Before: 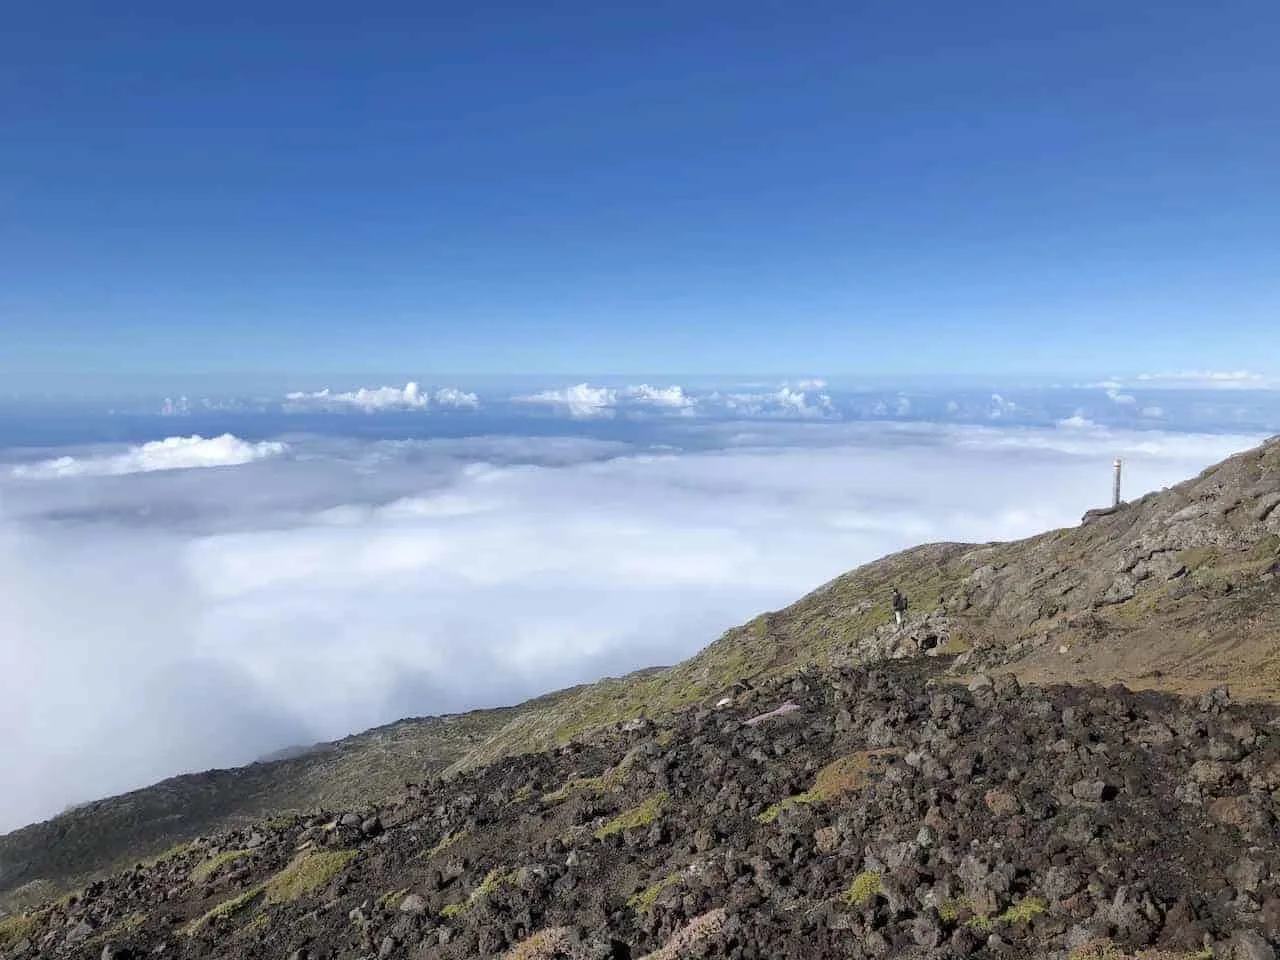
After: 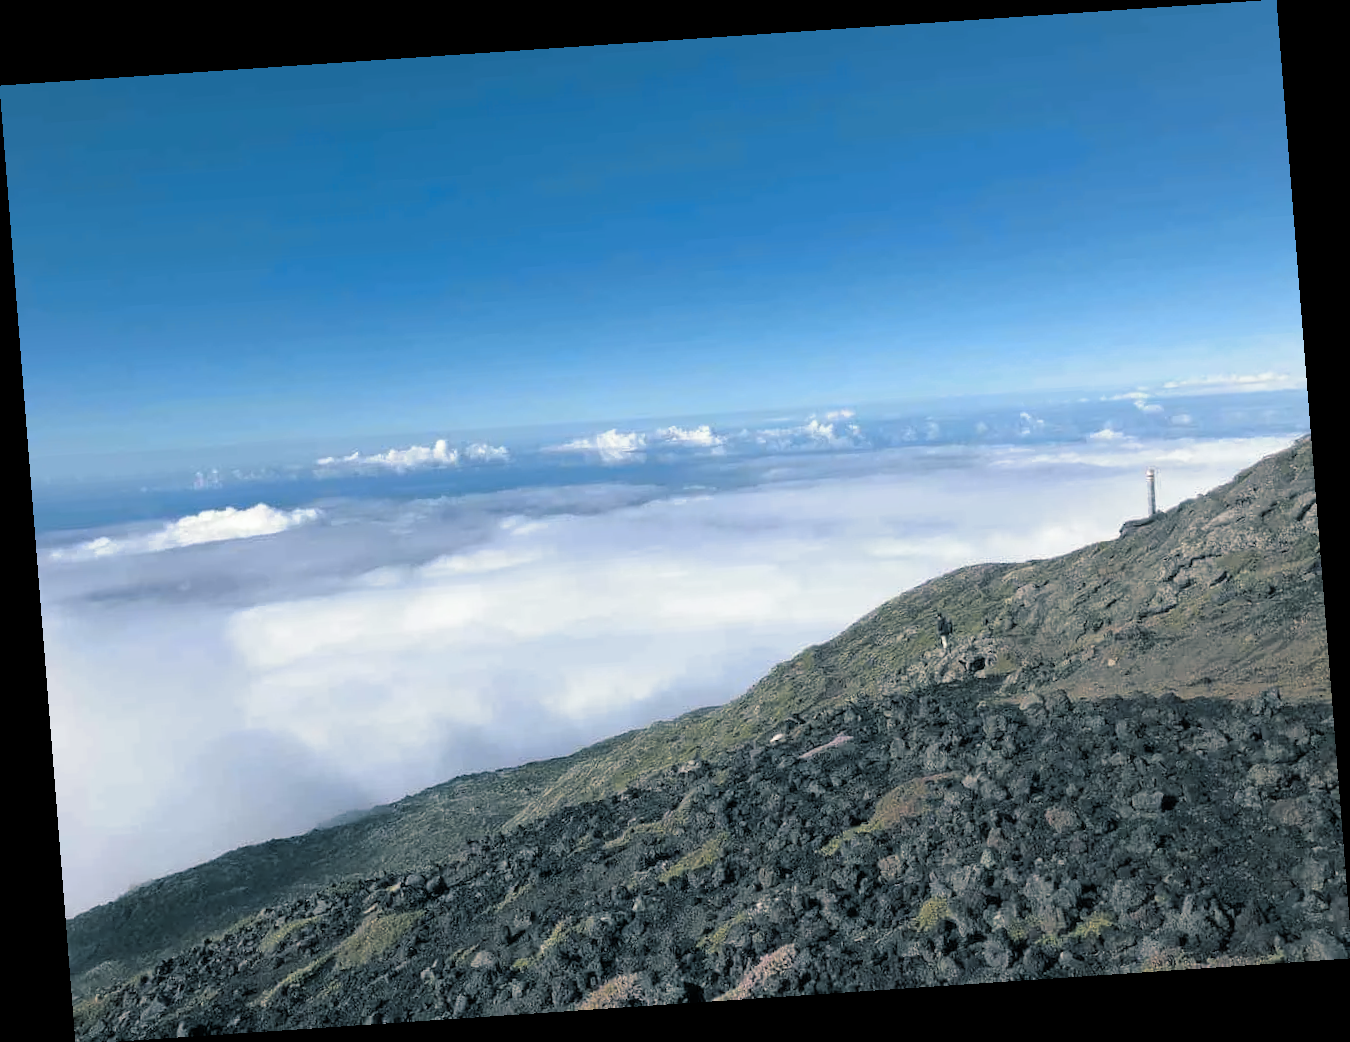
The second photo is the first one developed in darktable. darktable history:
color zones: curves: ch1 [(0.239, 0.552) (0.75, 0.5)]; ch2 [(0.25, 0.462) (0.749, 0.457)], mix 25.94%
rotate and perspective: rotation -4.2°, shear 0.006, automatic cropping off
split-toning: shadows › hue 205.2°, shadows › saturation 0.43, highlights › hue 54°, highlights › saturation 0.54
